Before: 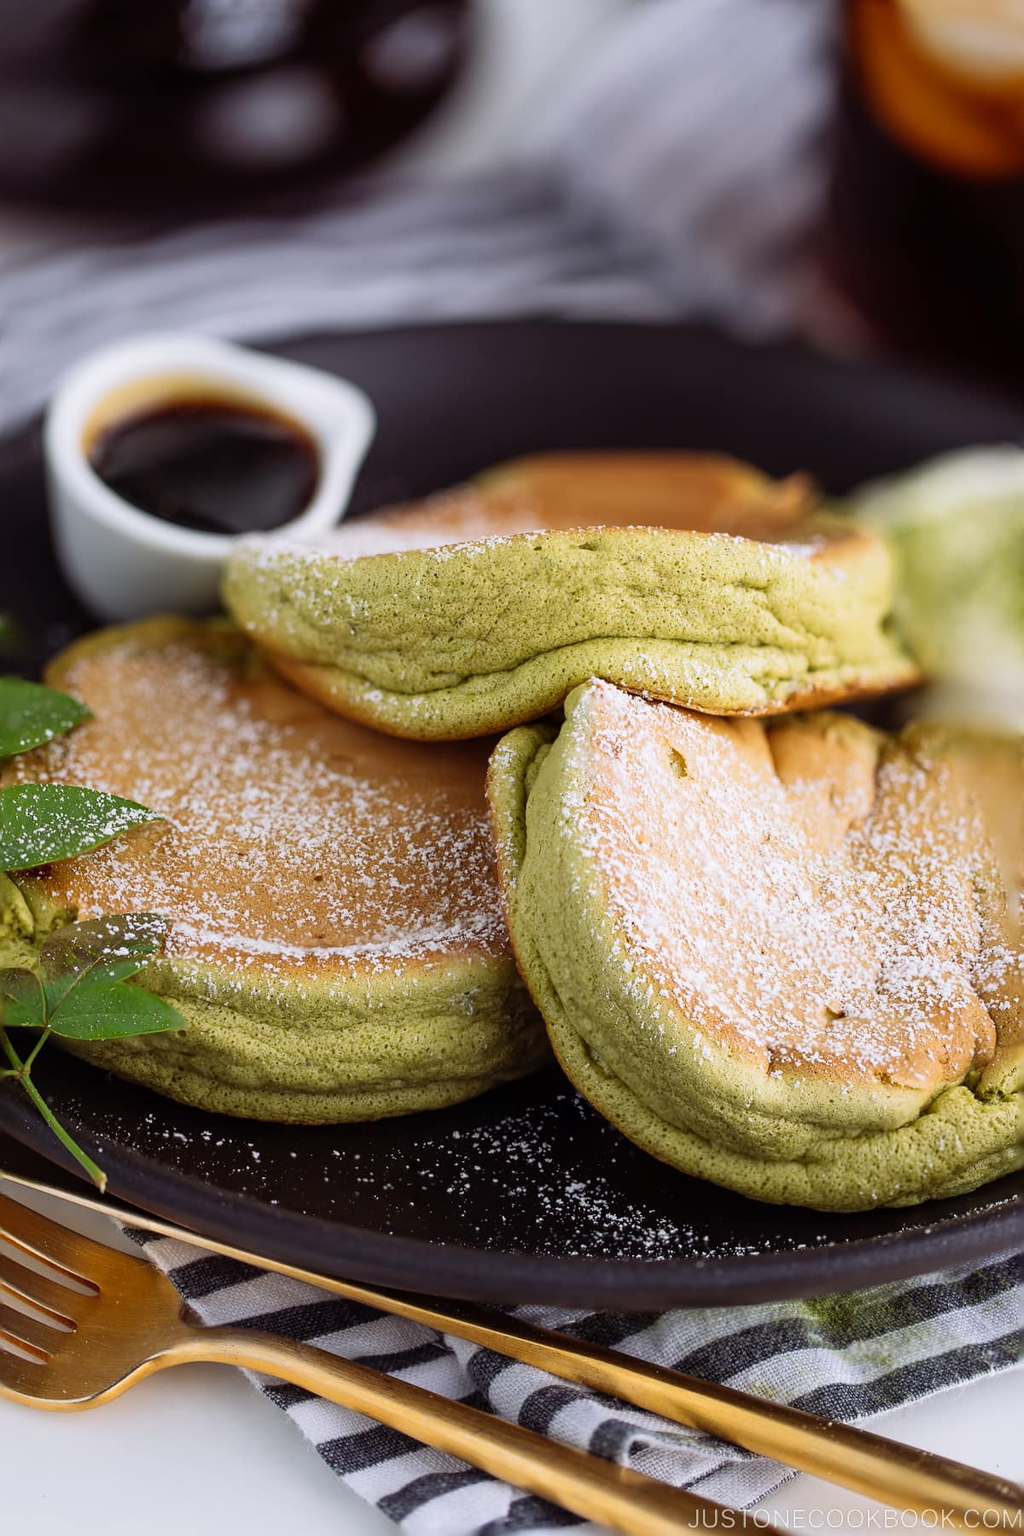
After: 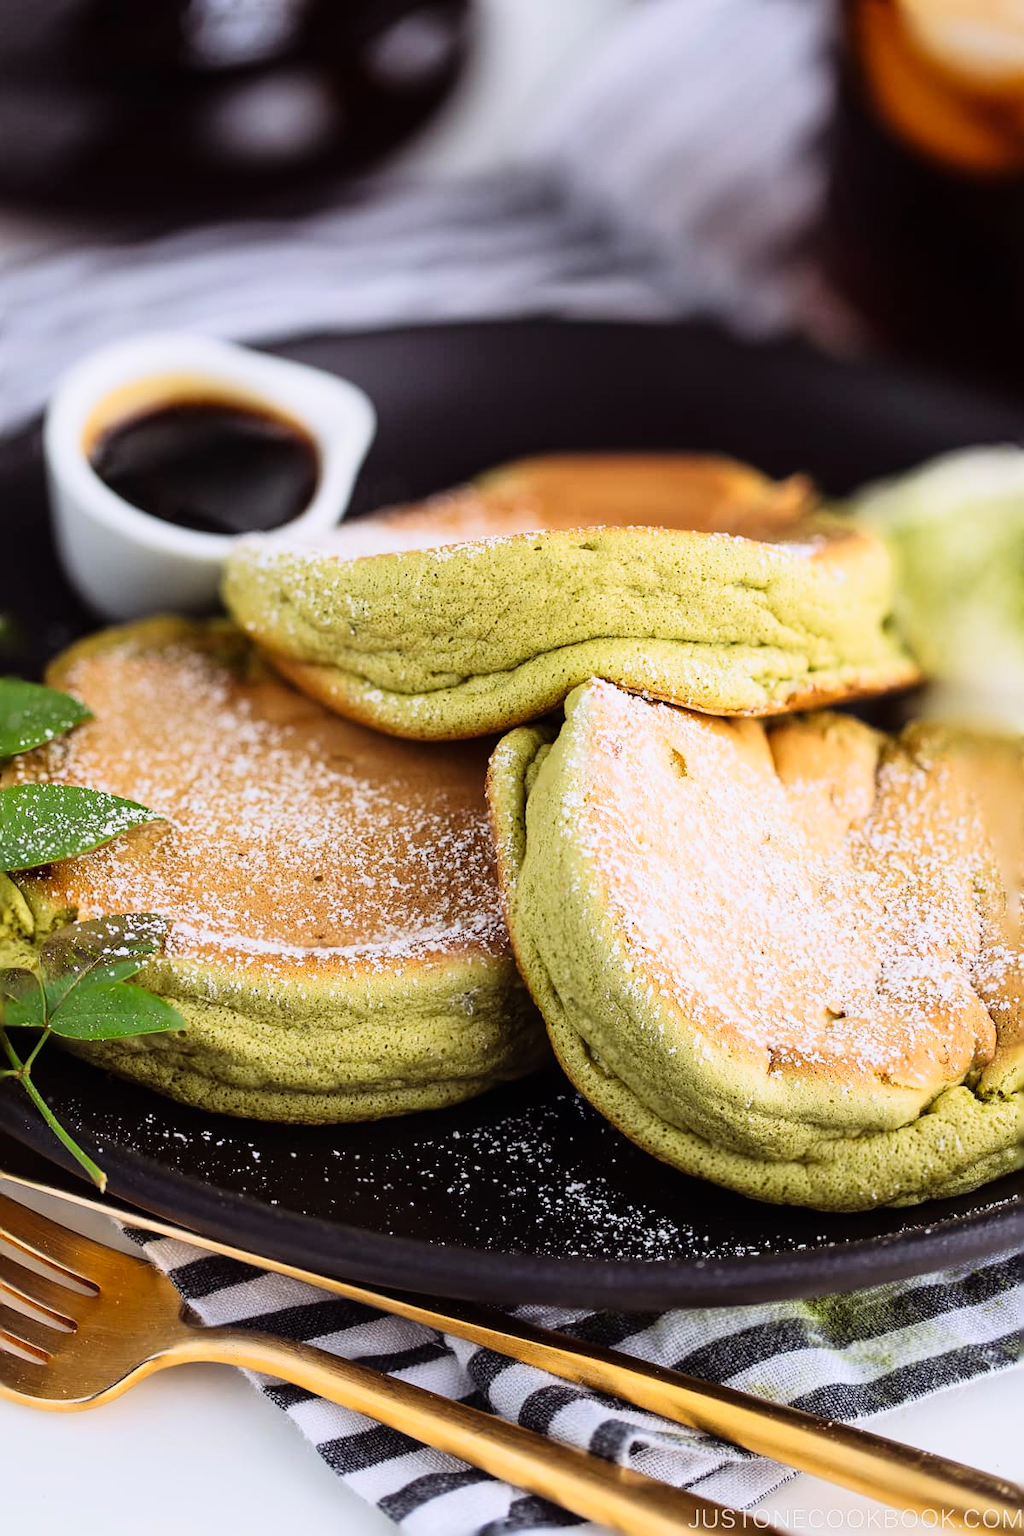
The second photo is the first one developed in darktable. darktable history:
tone curve: curves: ch0 [(0, 0.003) (0.044, 0.032) (0.12, 0.089) (0.19, 0.175) (0.271, 0.294) (0.457, 0.546) (0.588, 0.71) (0.701, 0.815) (0.86, 0.922) (1, 0.982)]; ch1 [(0, 0) (0.247, 0.215) (0.433, 0.382) (0.466, 0.426) (0.493, 0.481) (0.501, 0.5) (0.517, 0.524) (0.557, 0.582) (0.598, 0.651) (0.671, 0.735) (0.796, 0.85) (1, 1)]; ch2 [(0, 0) (0.249, 0.216) (0.357, 0.317) (0.448, 0.432) (0.478, 0.492) (0.498, 0.499) (0.517, 0.53) (0.537, 0.57) (0.569, 0.623) (0.61, 0.663) (0.706, 0.75) (0.808, 0.809) (0.991, 0.968)], color space Lab, linked channels, preserve colors none
